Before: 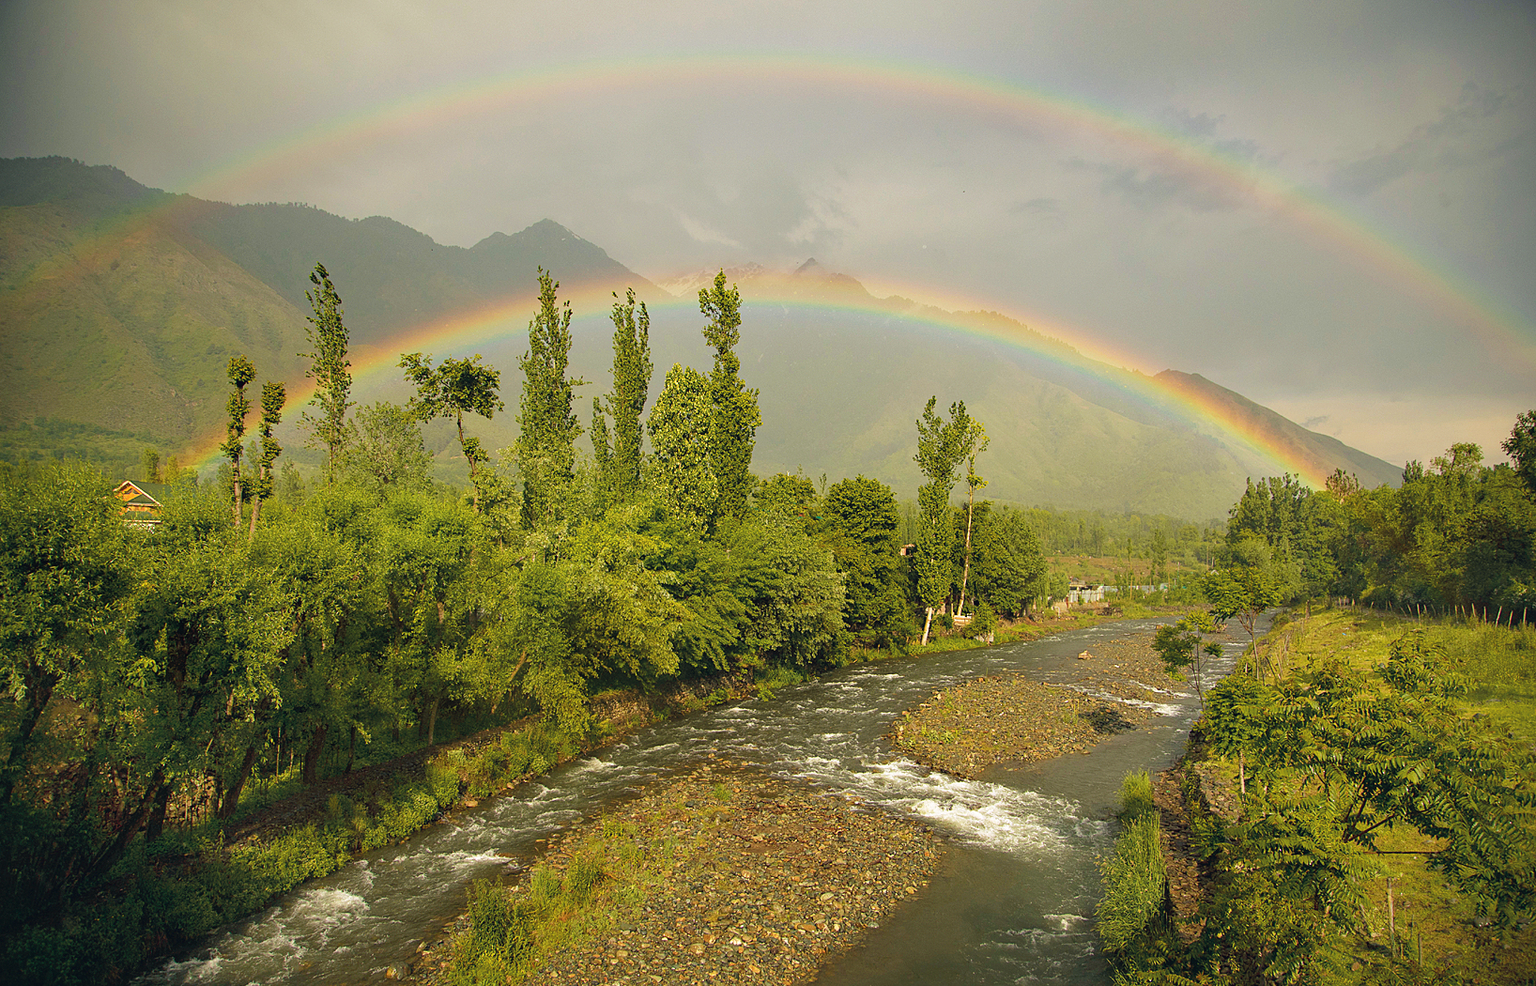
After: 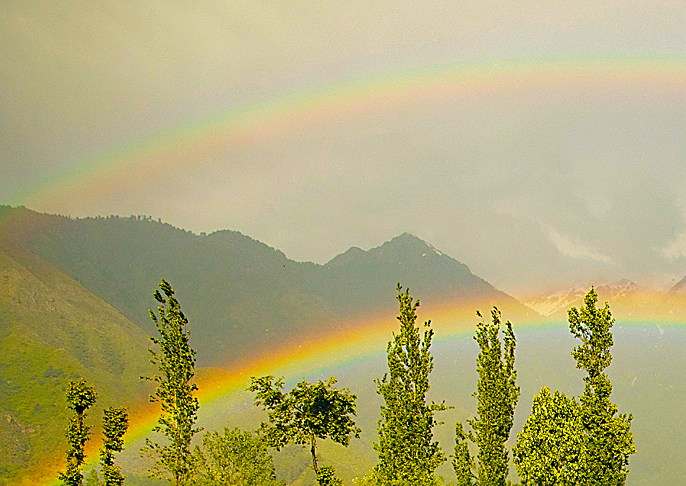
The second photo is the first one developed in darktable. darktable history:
crop and rotate: left 10.817%, top 0.062%, right 47.194%, bottom 53.626%
color balance rgb: linear chroma grading › global chroma 50%, perceptual saturation grading › global saturation 2.34%, global vibrance 6.64%, contrast 12.71%, saturation formula JzAzBz (2021)
sharpen: amount 0.478
